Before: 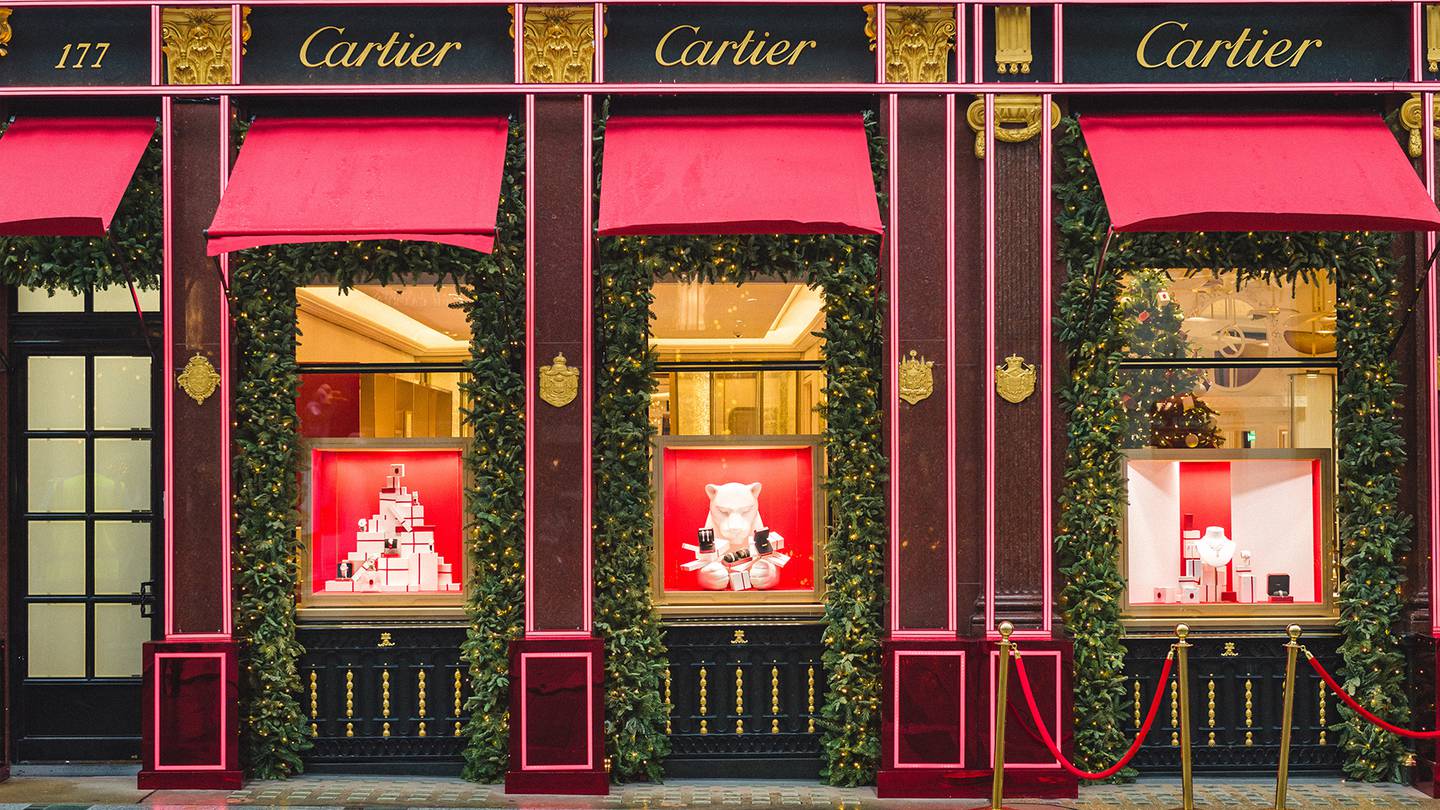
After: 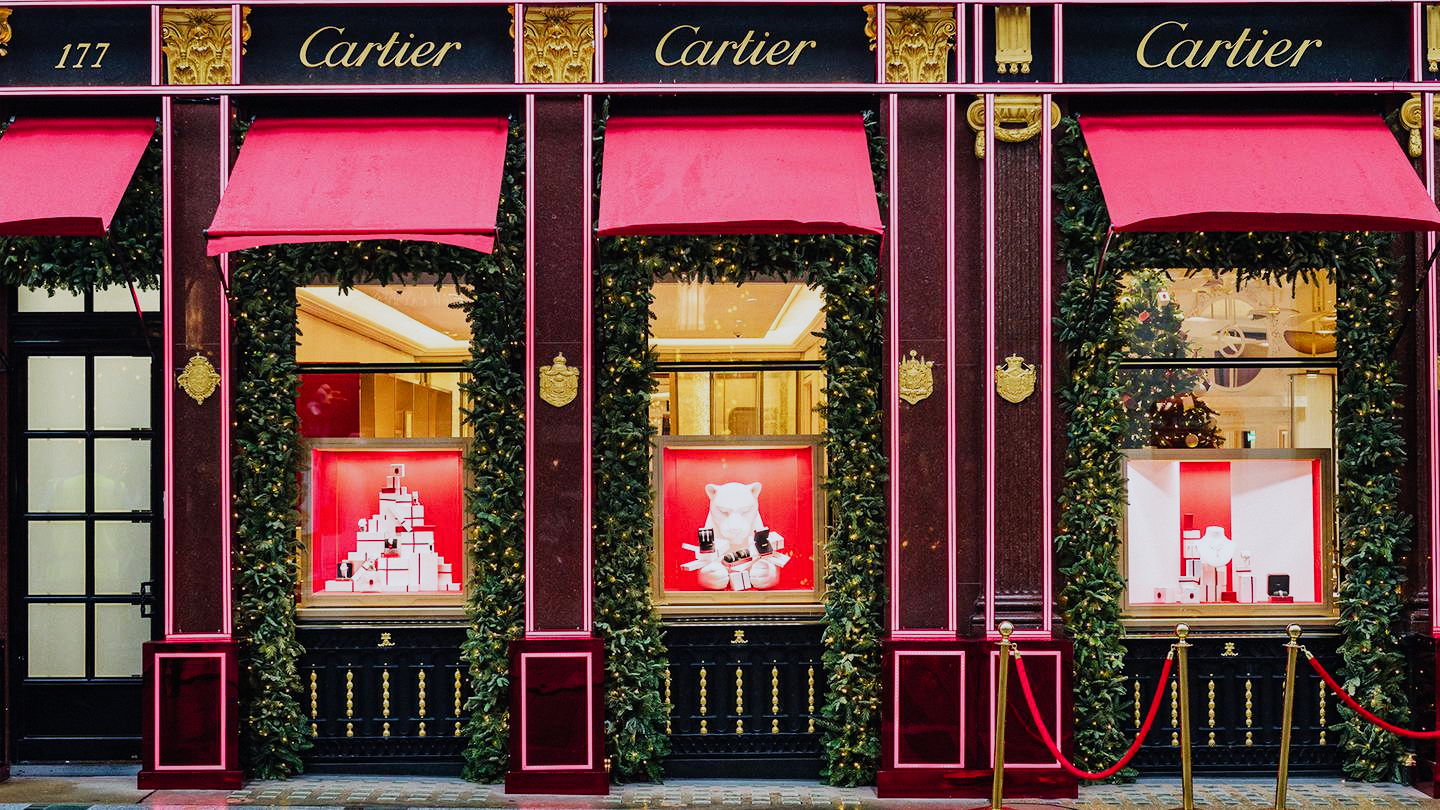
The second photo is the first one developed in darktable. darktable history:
color calibration: illuminant as shot in camera, x 0.37, y 0.382, temperature 4313.32 K
sigmoid: contrast 1.7, skew -0.1, preserve hue 0%, red attenuation 0.1, red rotation 0.035, green attenuation 0.1, green rotation -0.017, blue attenuation 0.15, blue rotation -0.052, base primaries Rec2020
